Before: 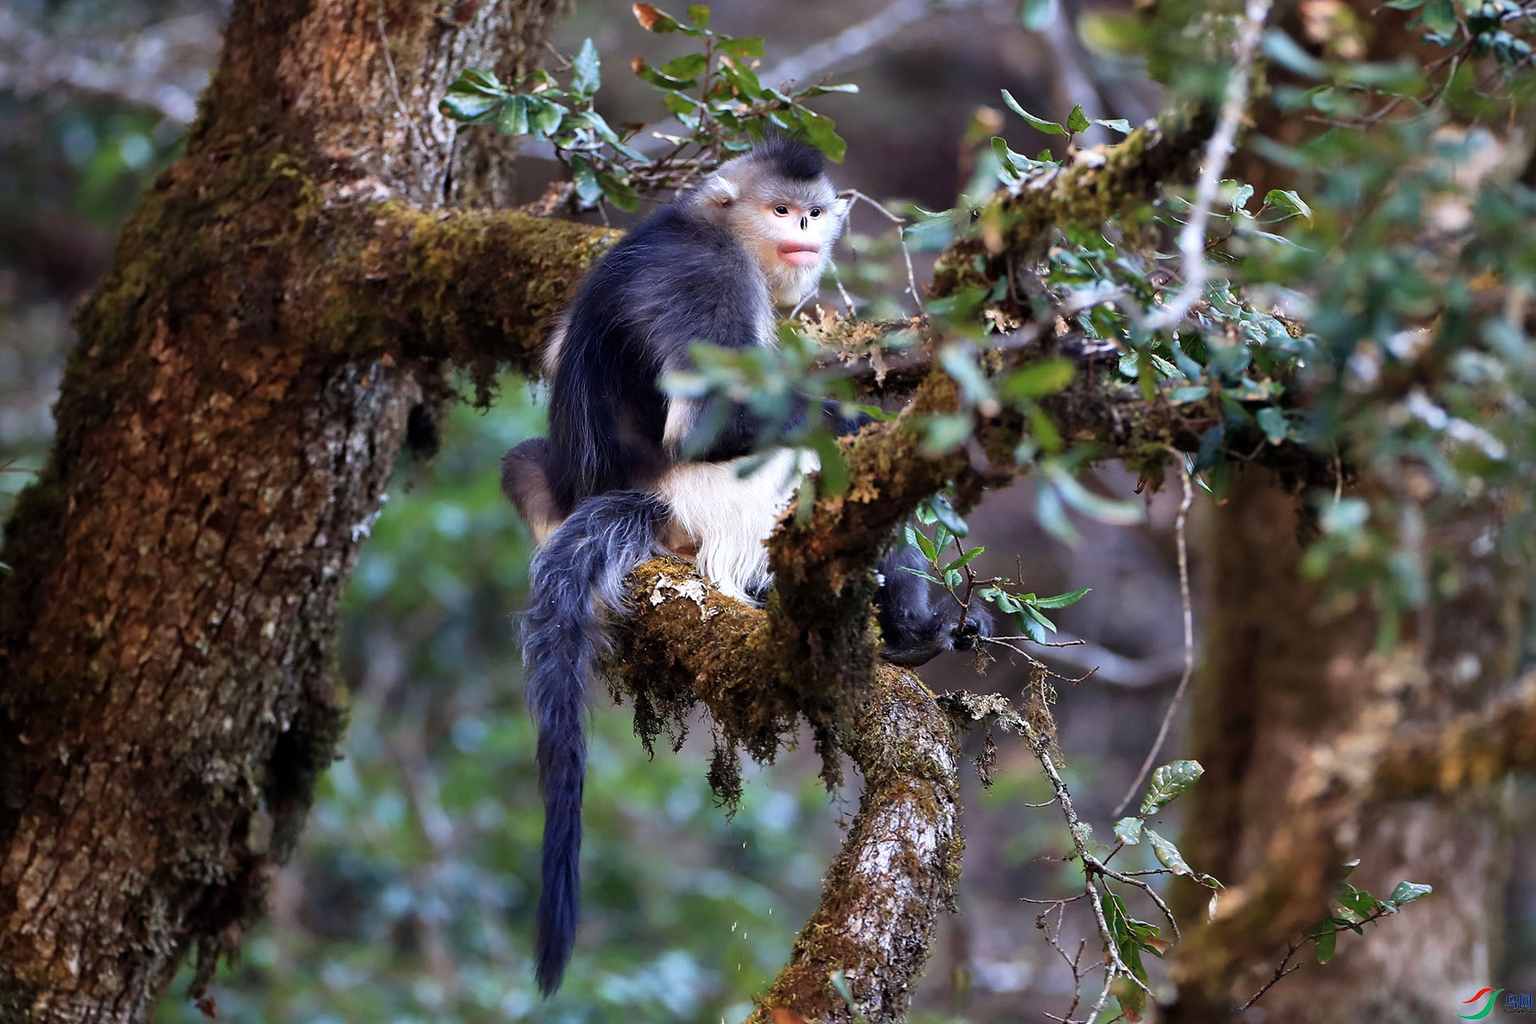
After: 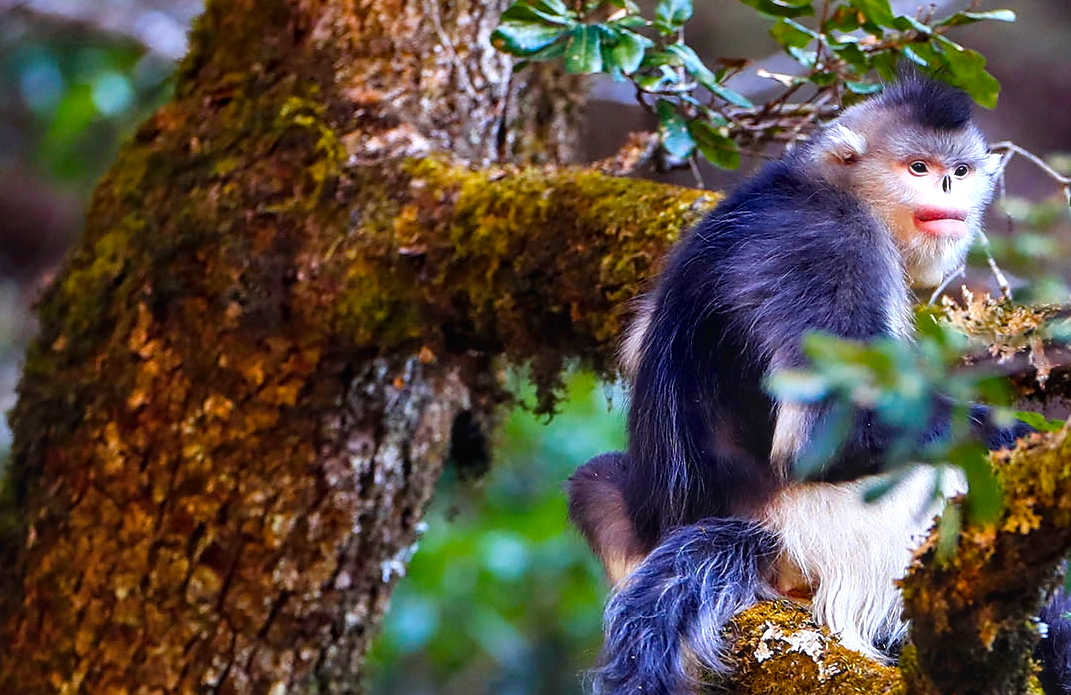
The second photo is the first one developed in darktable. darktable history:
sharpen: radius 1.48, amount 0.394, threshold 1.253
exposure: black level correction 0.002, compensate highlight preservation false
shadows and highlights: shadows 37.37, highlights -27.05, soften with gaussian
crop and rotate: left 3.062%, top 7.432%, right 41.128%, bottom 38.27%
local contrast: detail 130%
color balance rgb: global offset › luminance 0.485%, global offset › hue 168.81°, linear chroma grading › global chroma 9.151%, perceptual saturation grading › global saturation 40.004%, perceptual saturation grading › highlights -25.362%, perceptual saturation grading › mid-tones 35.443%, perceptual saturation grading › shadows 35.608%, global vibrance 20%
contrast equalizer: octaves 7, y [[0.5 ×6], [0.5 ×6], [0.5, 0.5, 0.501, 0.545, 0.707, 0.863], [0 ×6], [0 ×6]]
